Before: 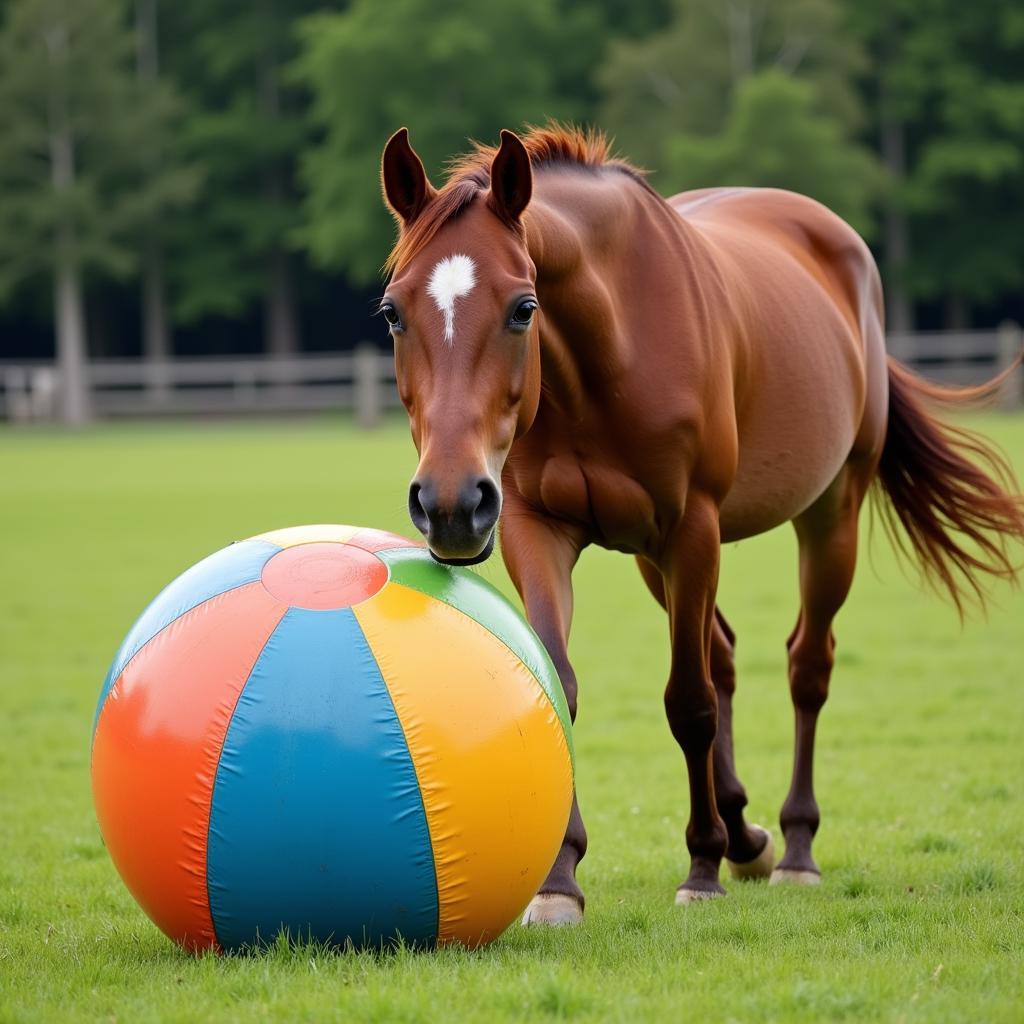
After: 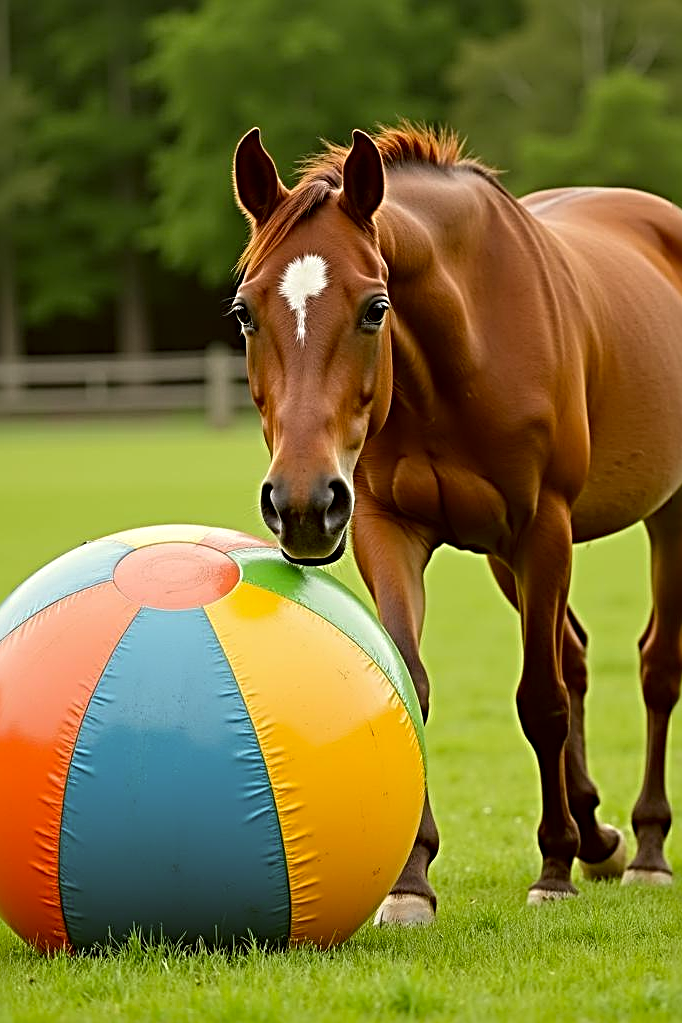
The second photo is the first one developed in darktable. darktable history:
crop and rotate: left 14.462%, right 18.859%
sharpen: radius 3.712, amount 0.929
color correction: highlights a* -1.67, highlights b* 10.02, shadows a* 0.893, shadows b* 19.38
